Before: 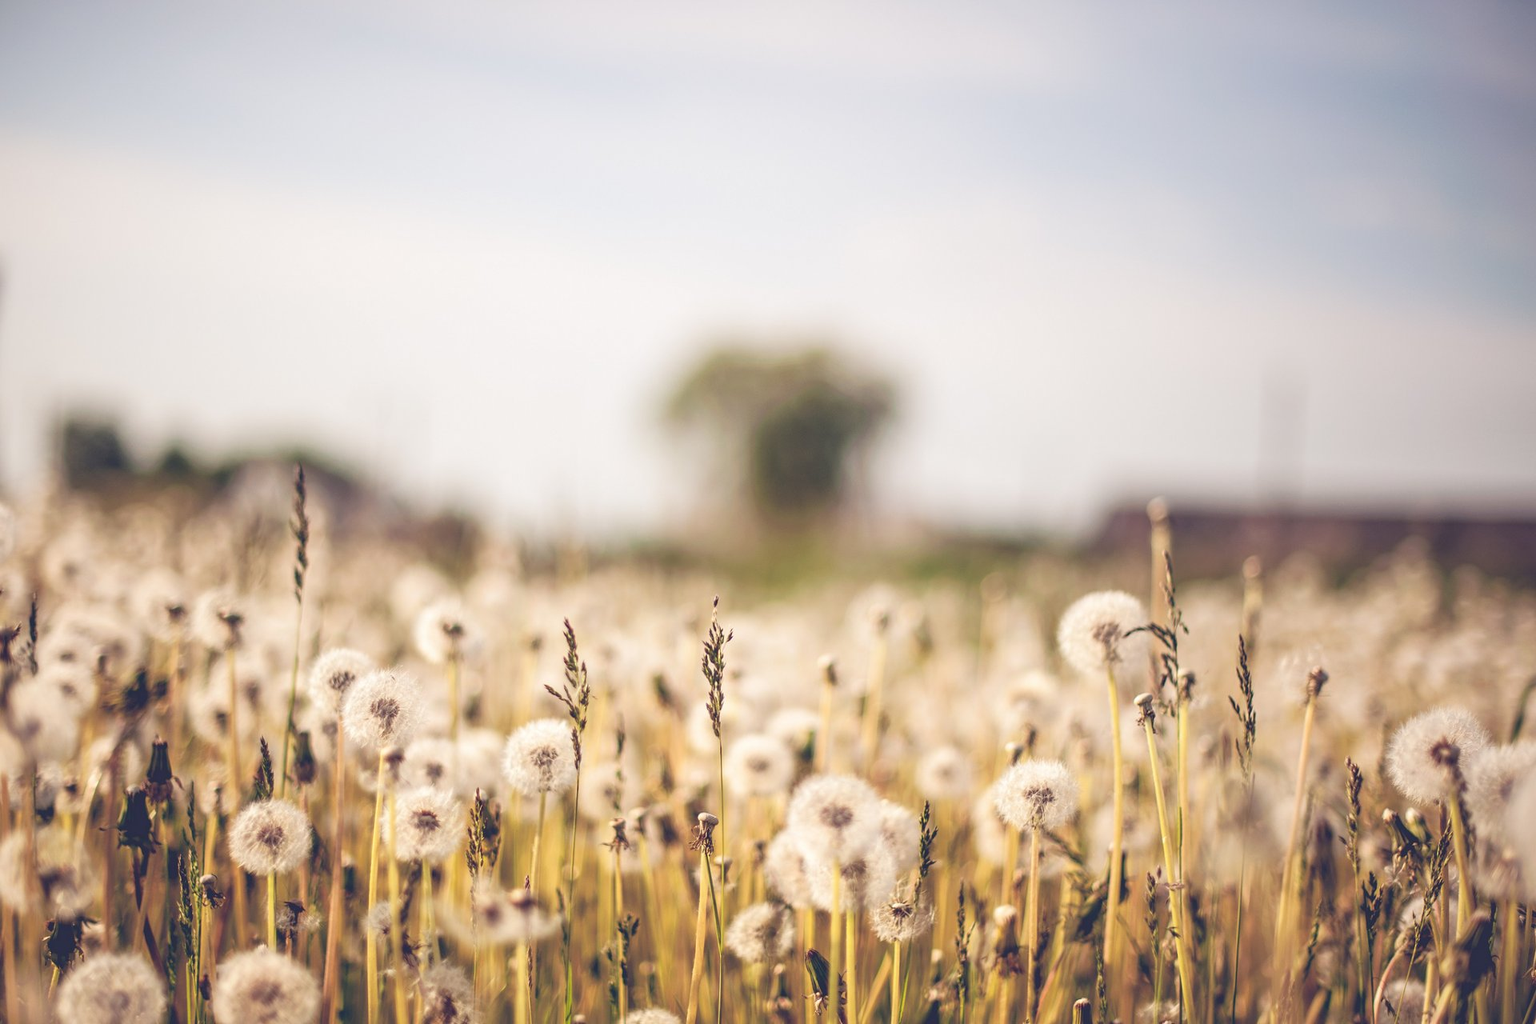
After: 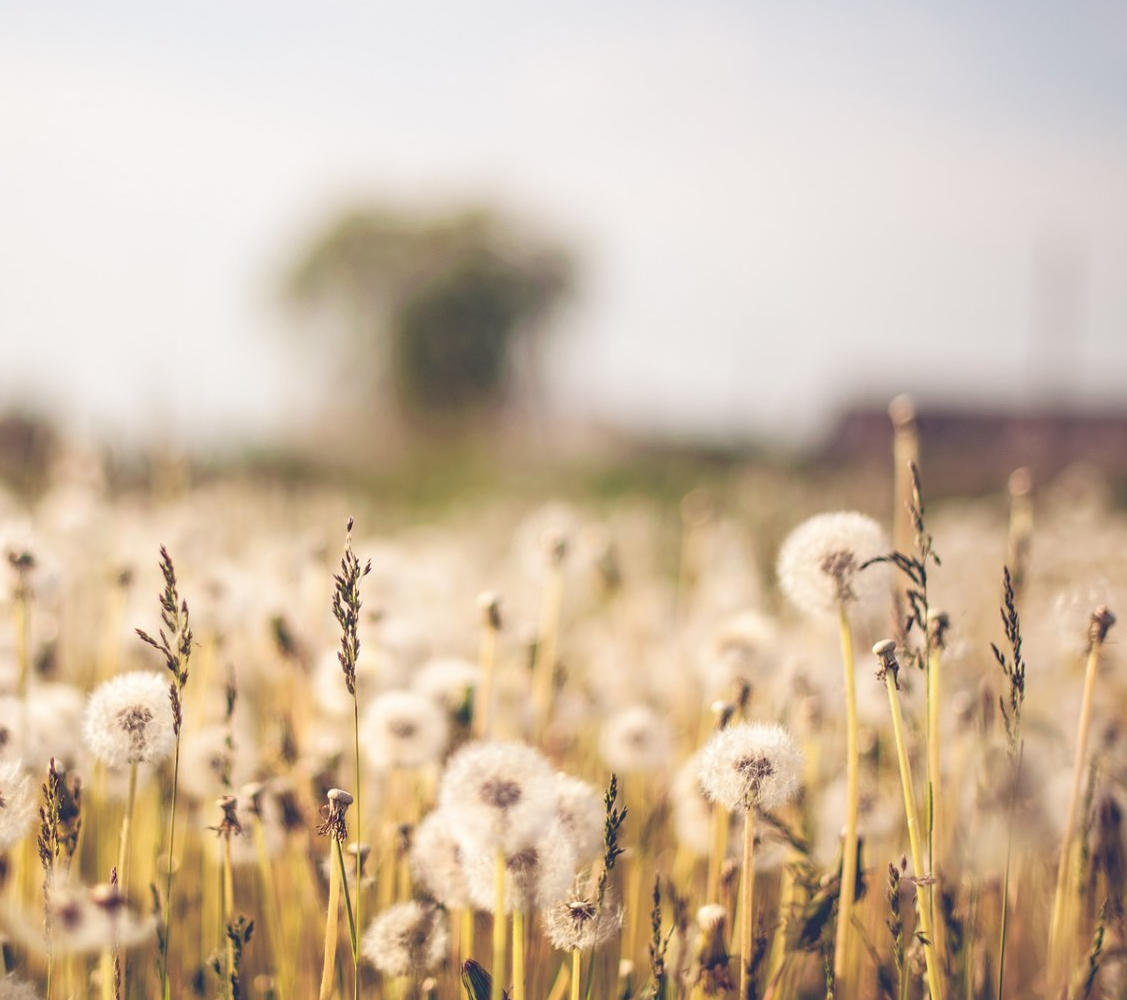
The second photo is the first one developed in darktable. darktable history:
crop and rotate: left 28.434%, top 17.756%, right 12.82%, bottom 4.045%
